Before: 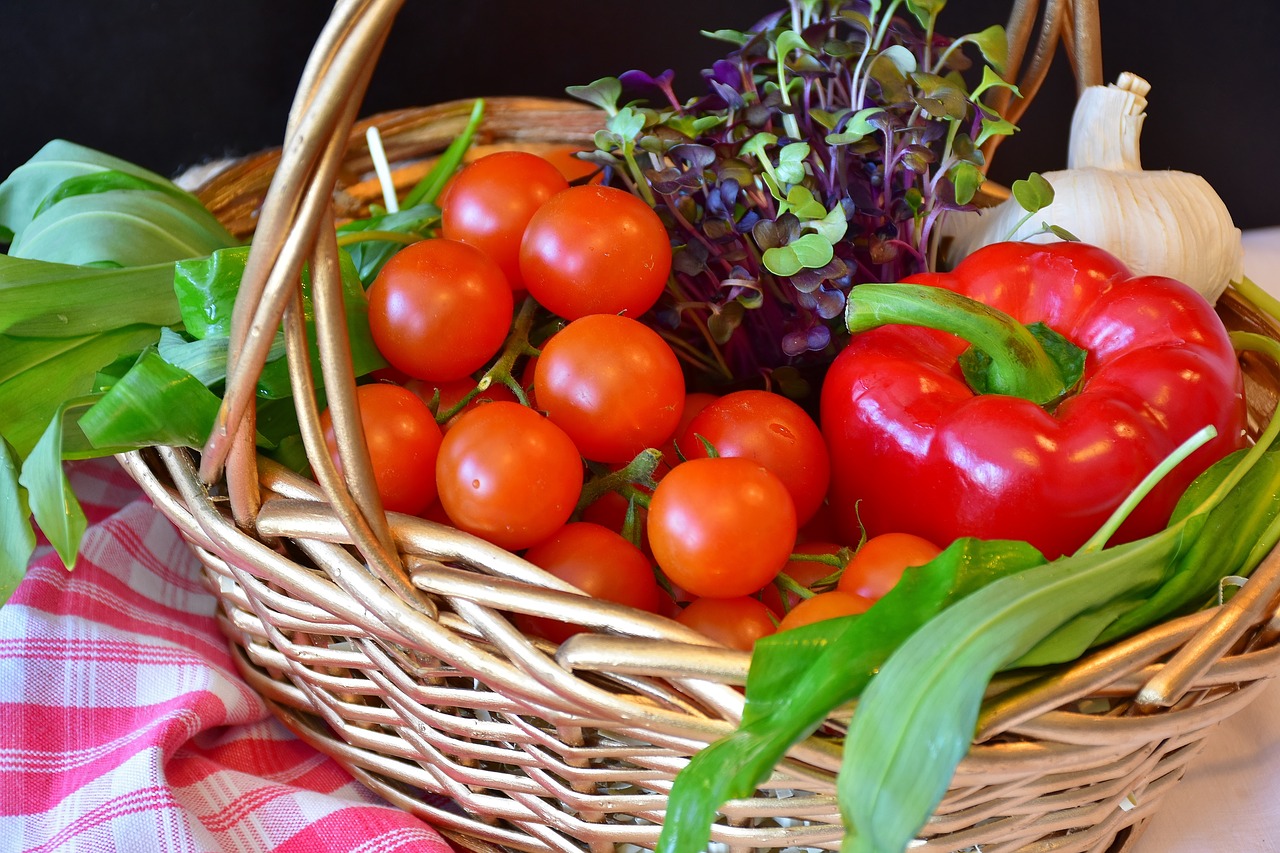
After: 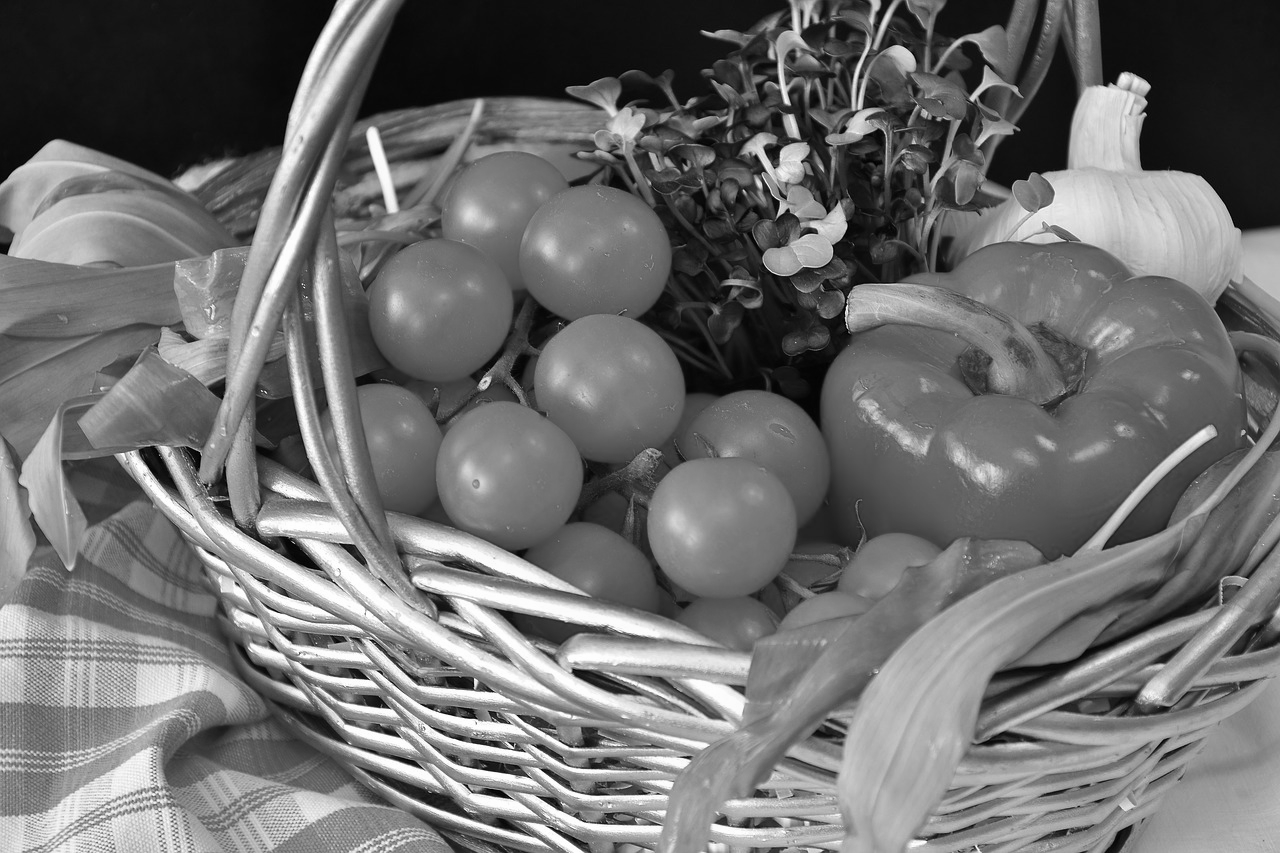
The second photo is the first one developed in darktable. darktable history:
white balance: emerald 1
rgb levels: mode RGB, independent channels, levels [[0, 0.5, 1], [0, 0.521, 1], [0, 0.536, 1]]
monochrome: on, module defaults
